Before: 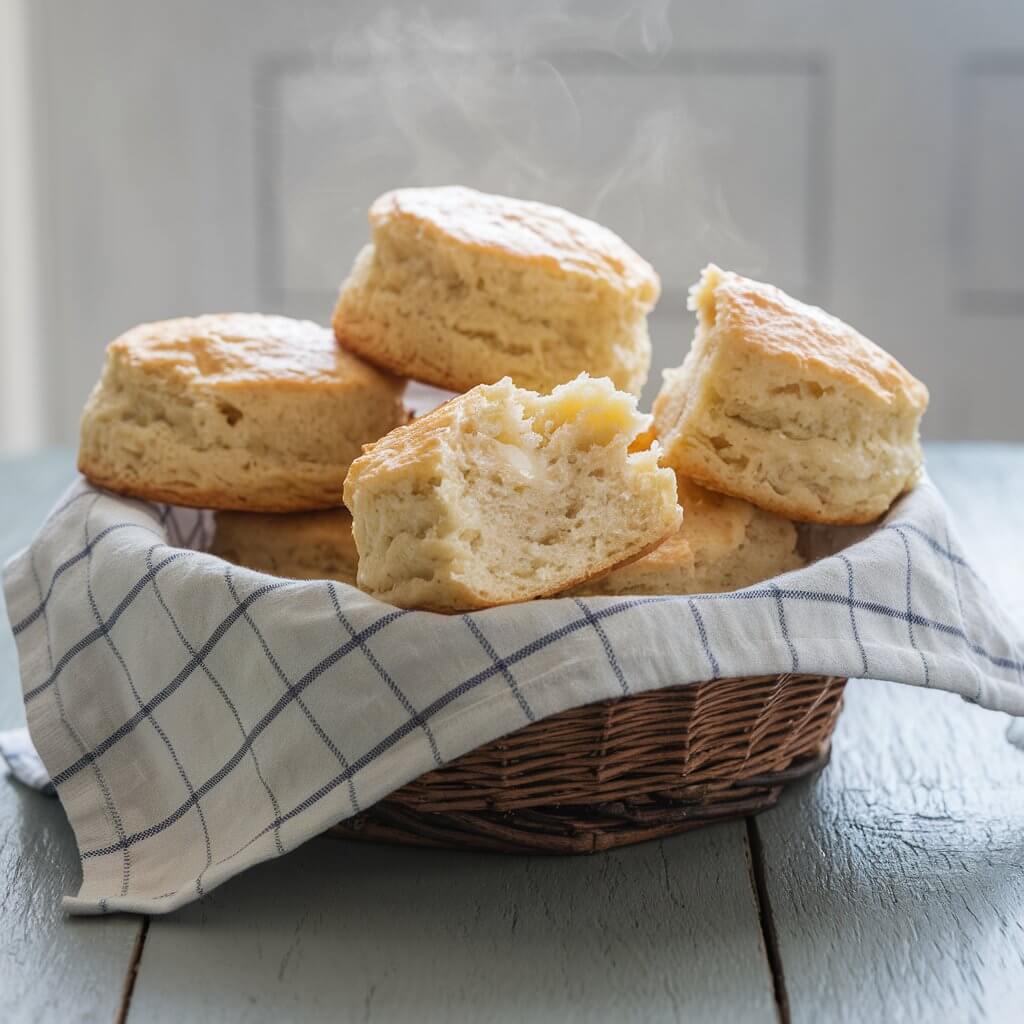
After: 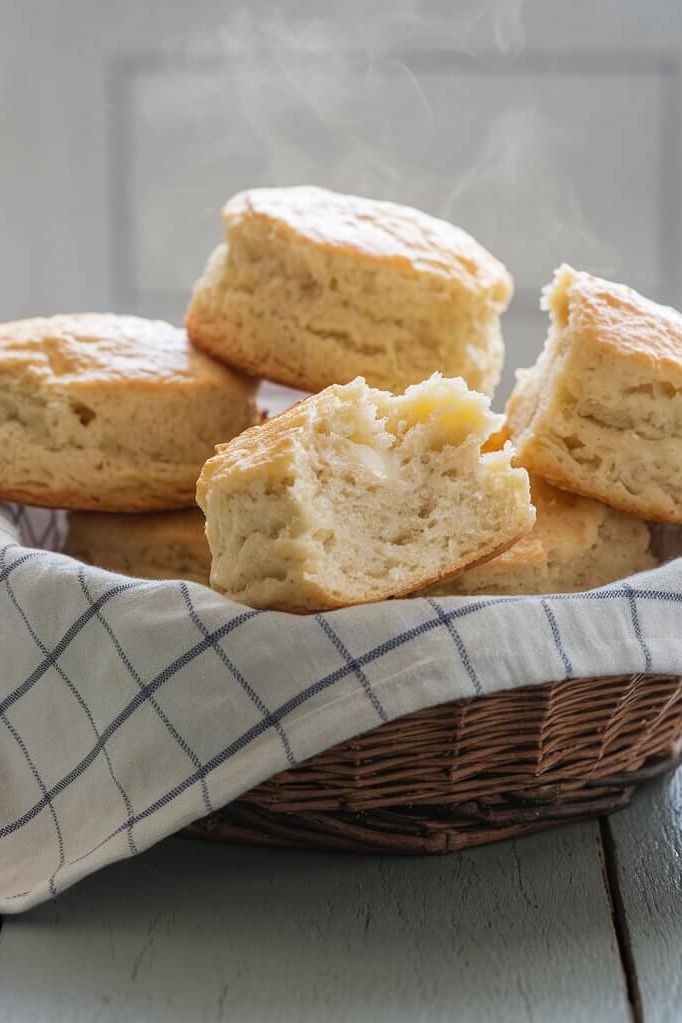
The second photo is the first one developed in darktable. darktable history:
crop and rotate: left 14.385%, right 18.948%
white balance: emerald 1
